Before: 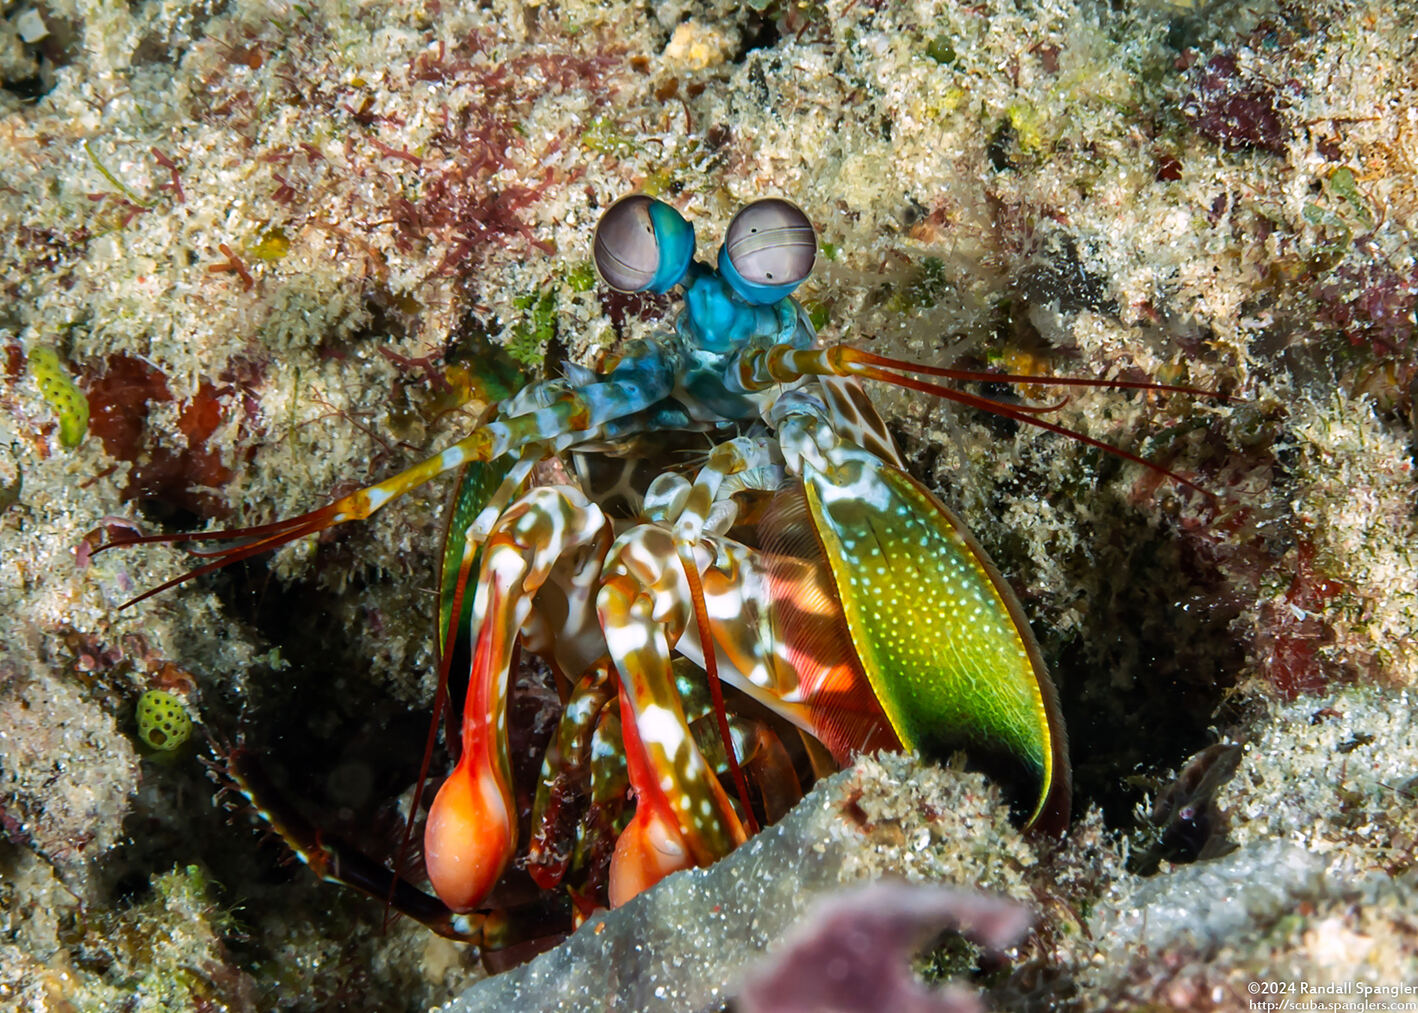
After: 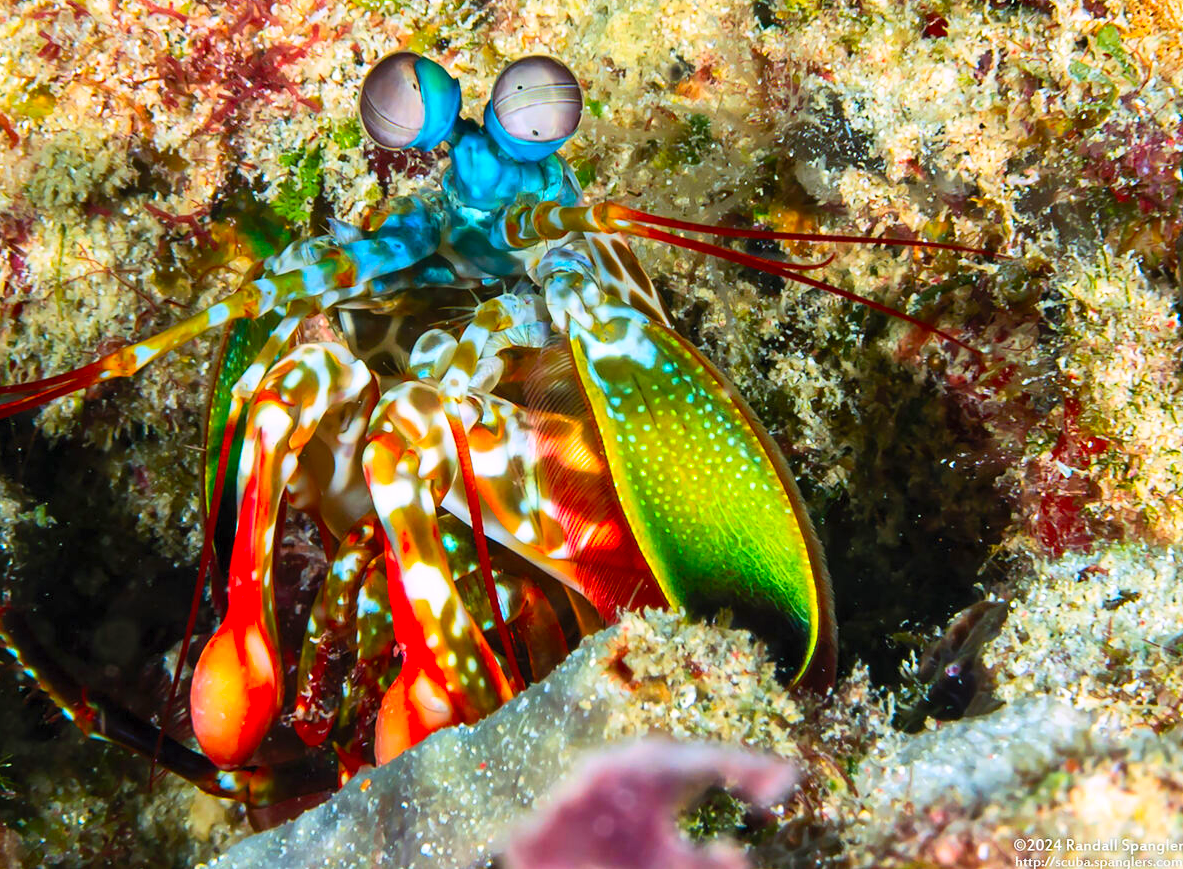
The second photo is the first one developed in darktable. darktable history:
crop: left 16.512%, top 14.13%
contrast brightness saturation: contrast 0.2, brightness 0.203, saturation 0.785
